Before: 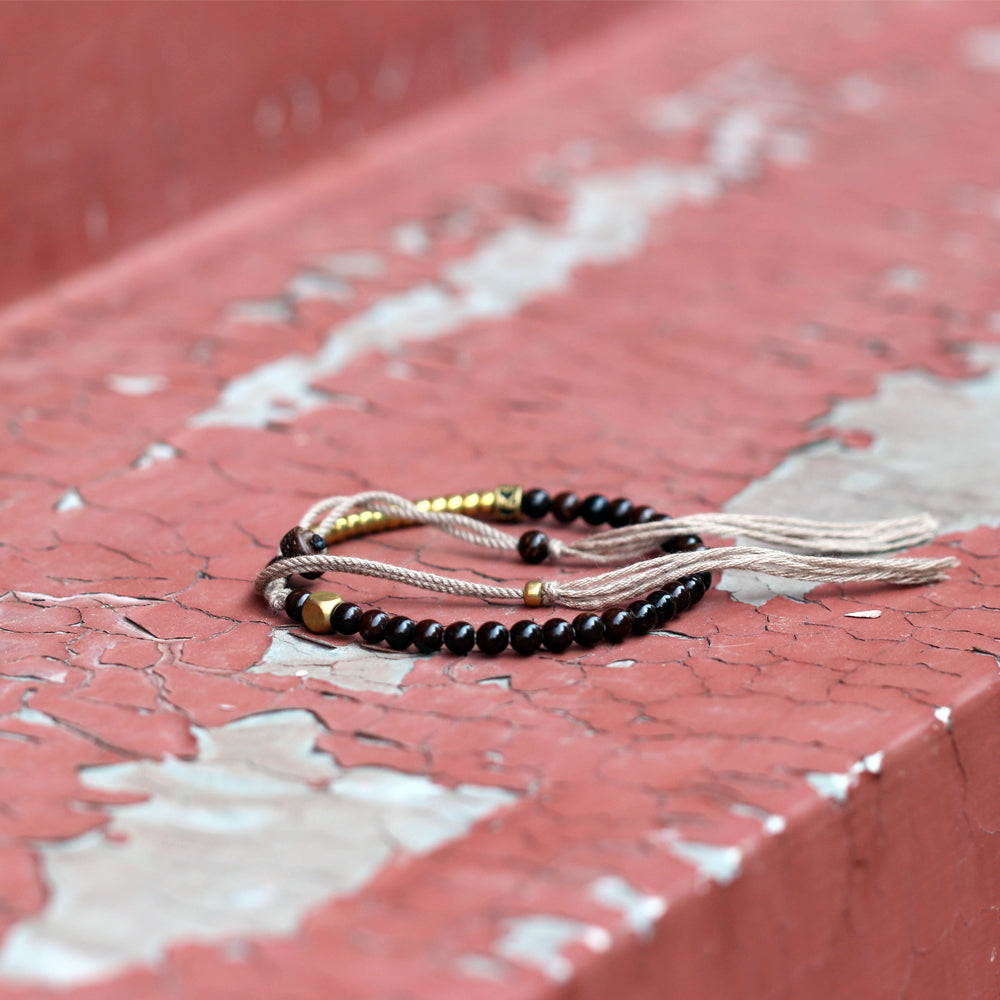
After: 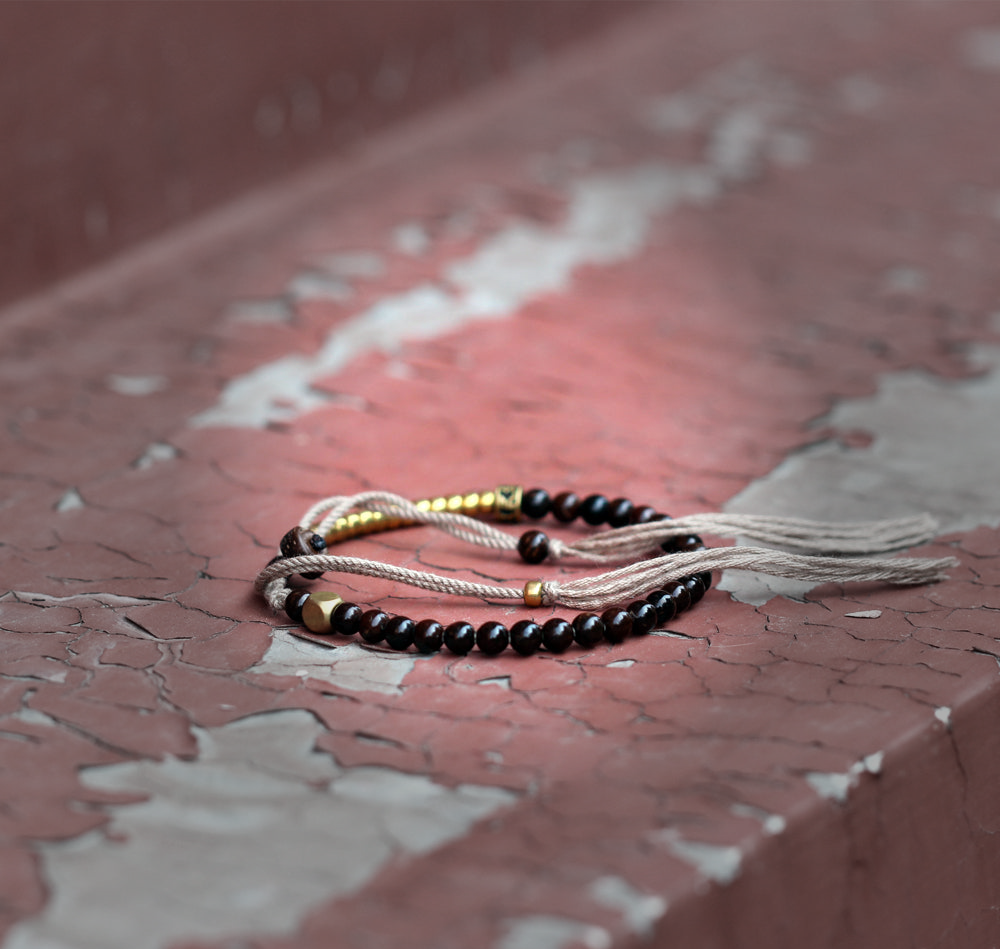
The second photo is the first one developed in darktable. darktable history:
vignetting: fall-off start 31.28%, fall-off radius 34.64%, brightness -0.575
crop and rotate: top 0%, bottom 5.097%
